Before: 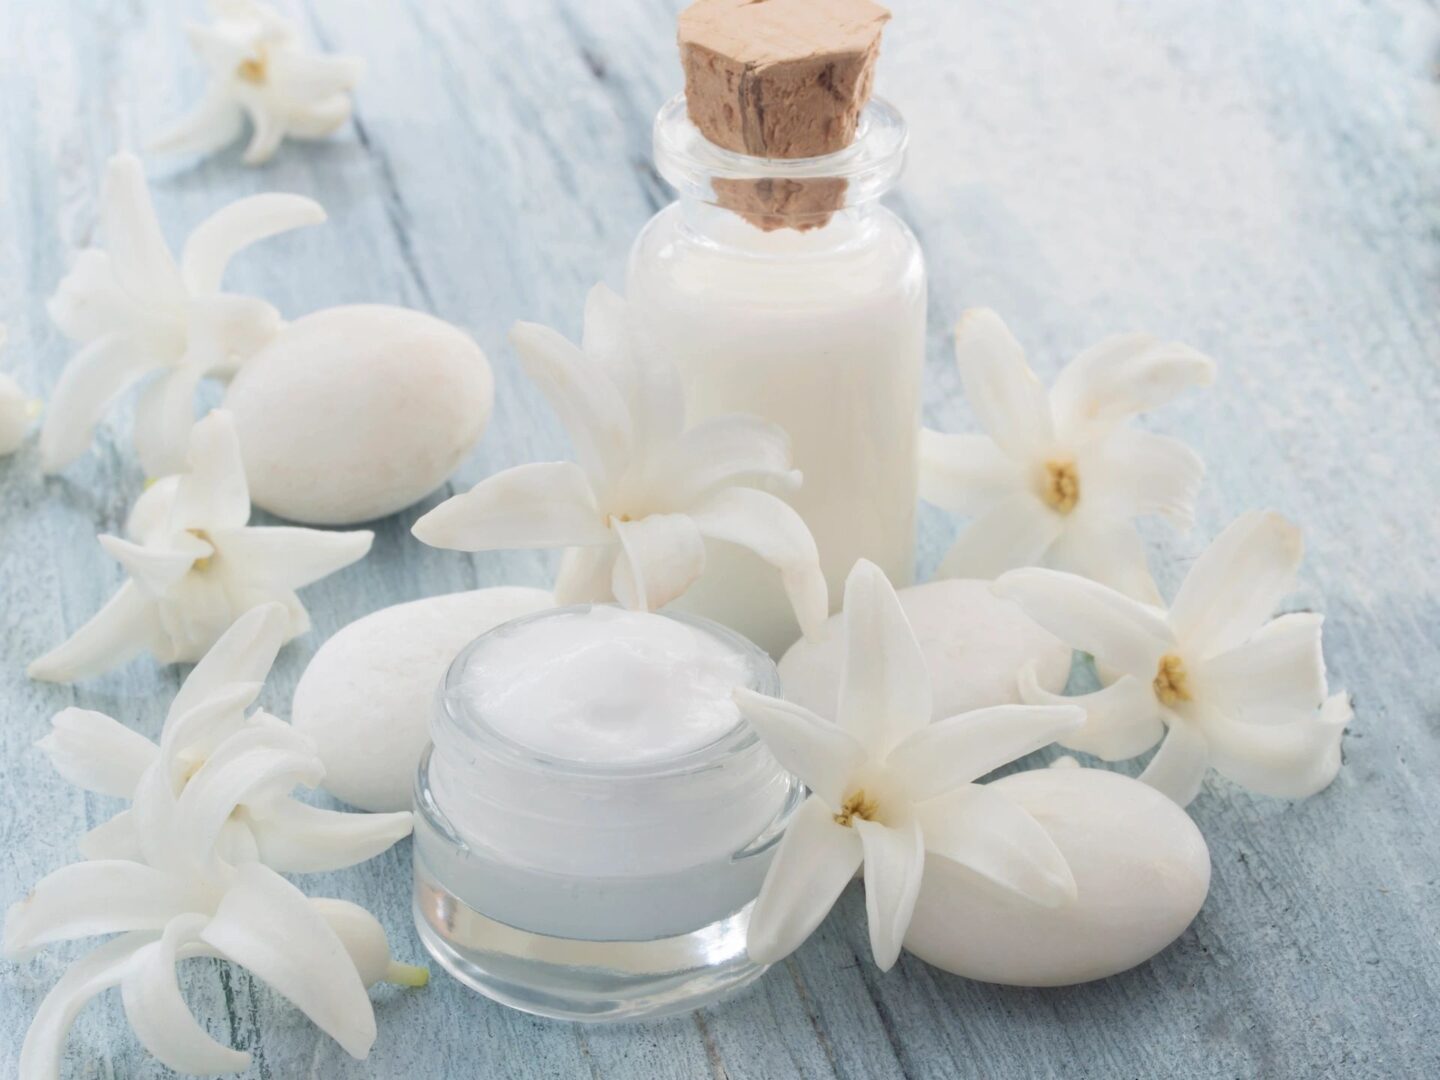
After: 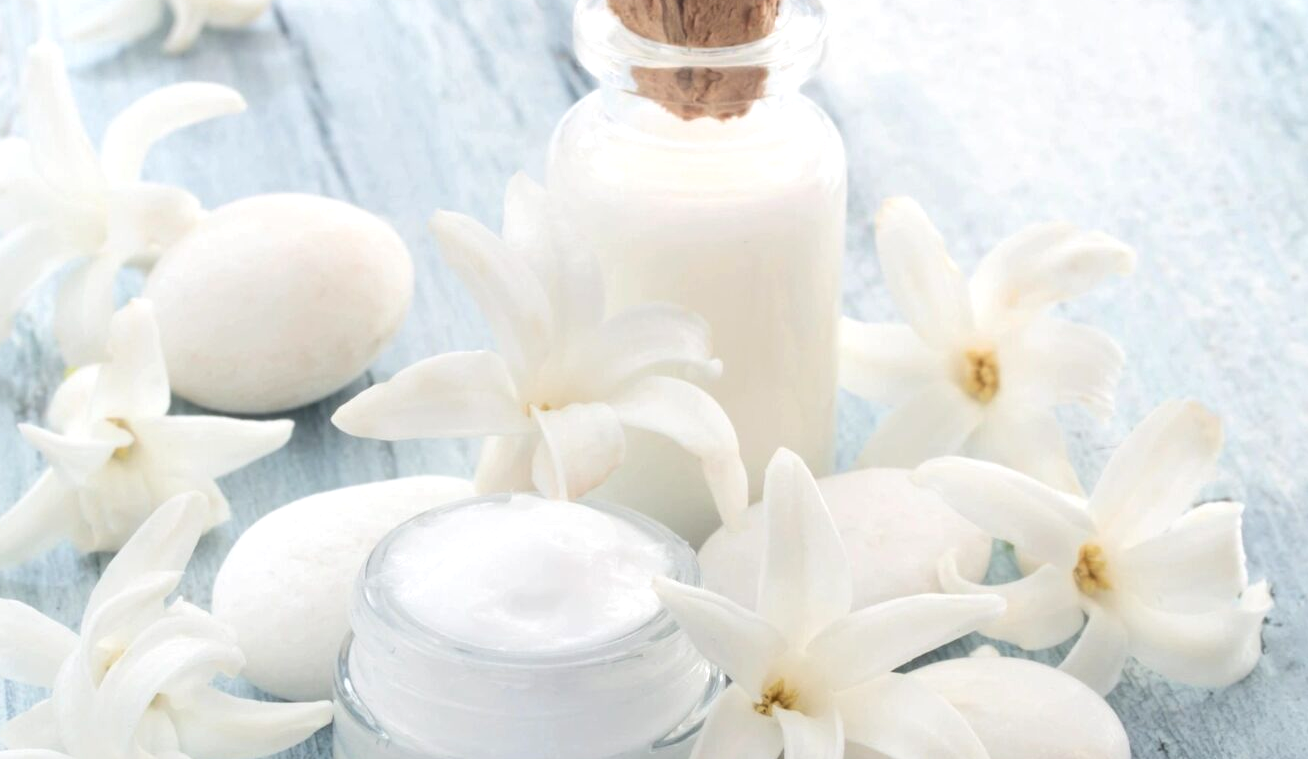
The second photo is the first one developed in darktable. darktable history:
crop: left 5.596%, top 10.314%, right 3.534%, bottom 19.395%
tone equalizer: -8 EV -0.417 EV, -7 EV -0.389 EV, -6 EV -0.333 EV, -5 EV -0.222 EV, -3 EV 0.222 EV, -2 EV 0.333 EV, -1 EV 0.389 EV, +0 EV 0.417 EV, edges refinement/feathering 500, mask exposure compensation -1.57 EV, preserve details no
